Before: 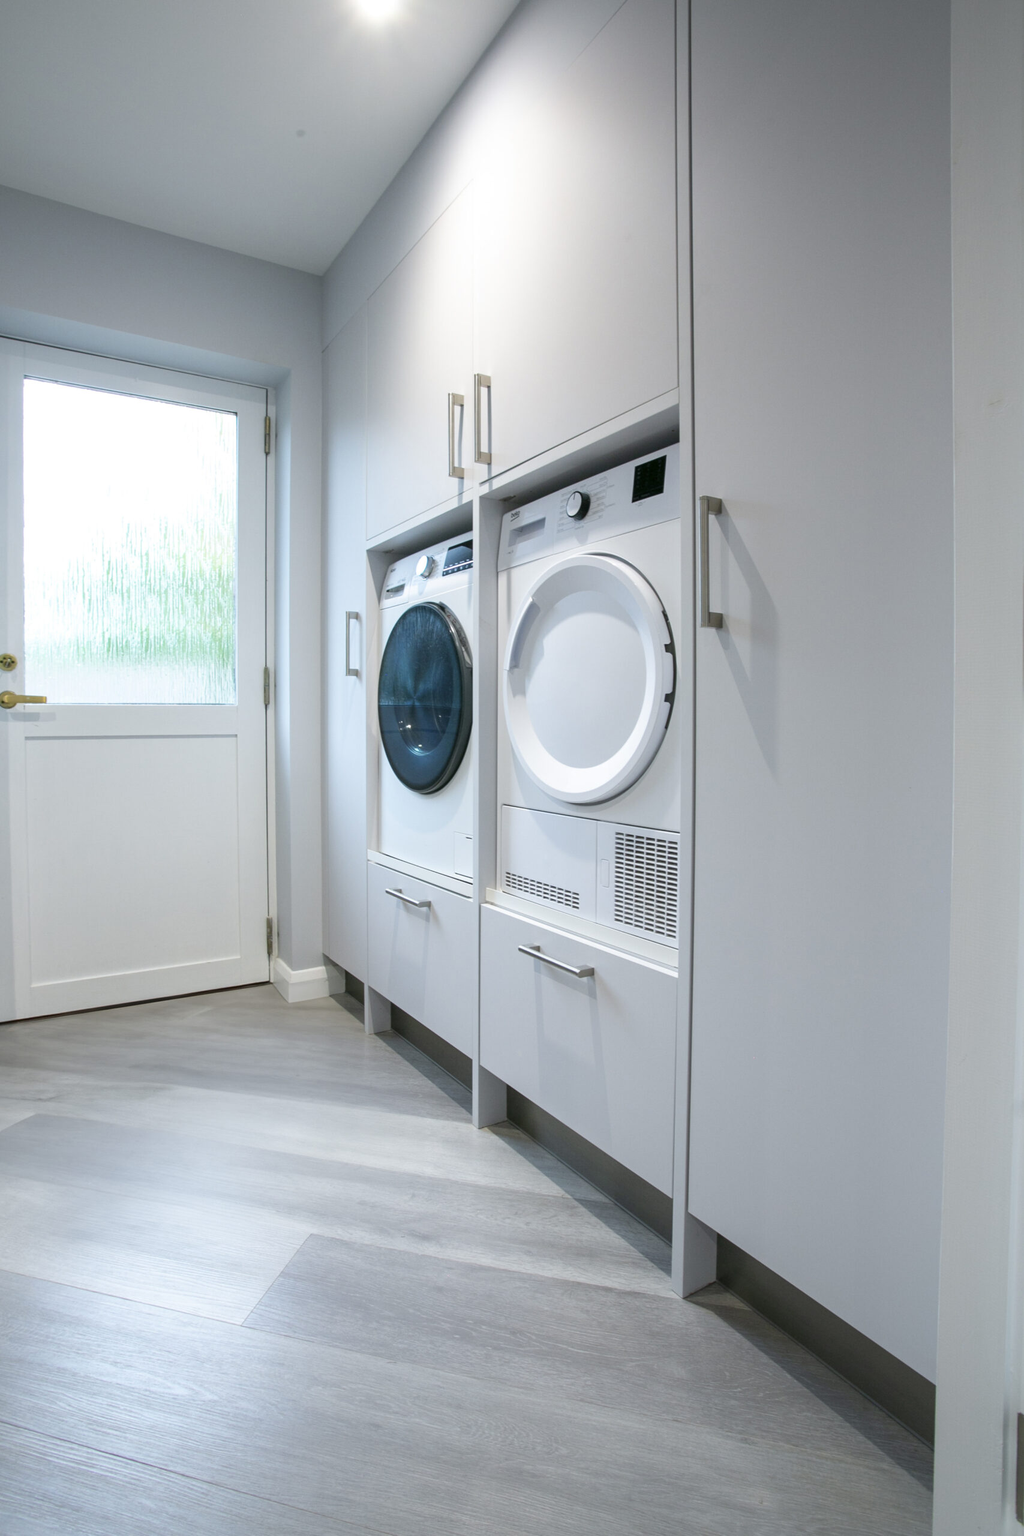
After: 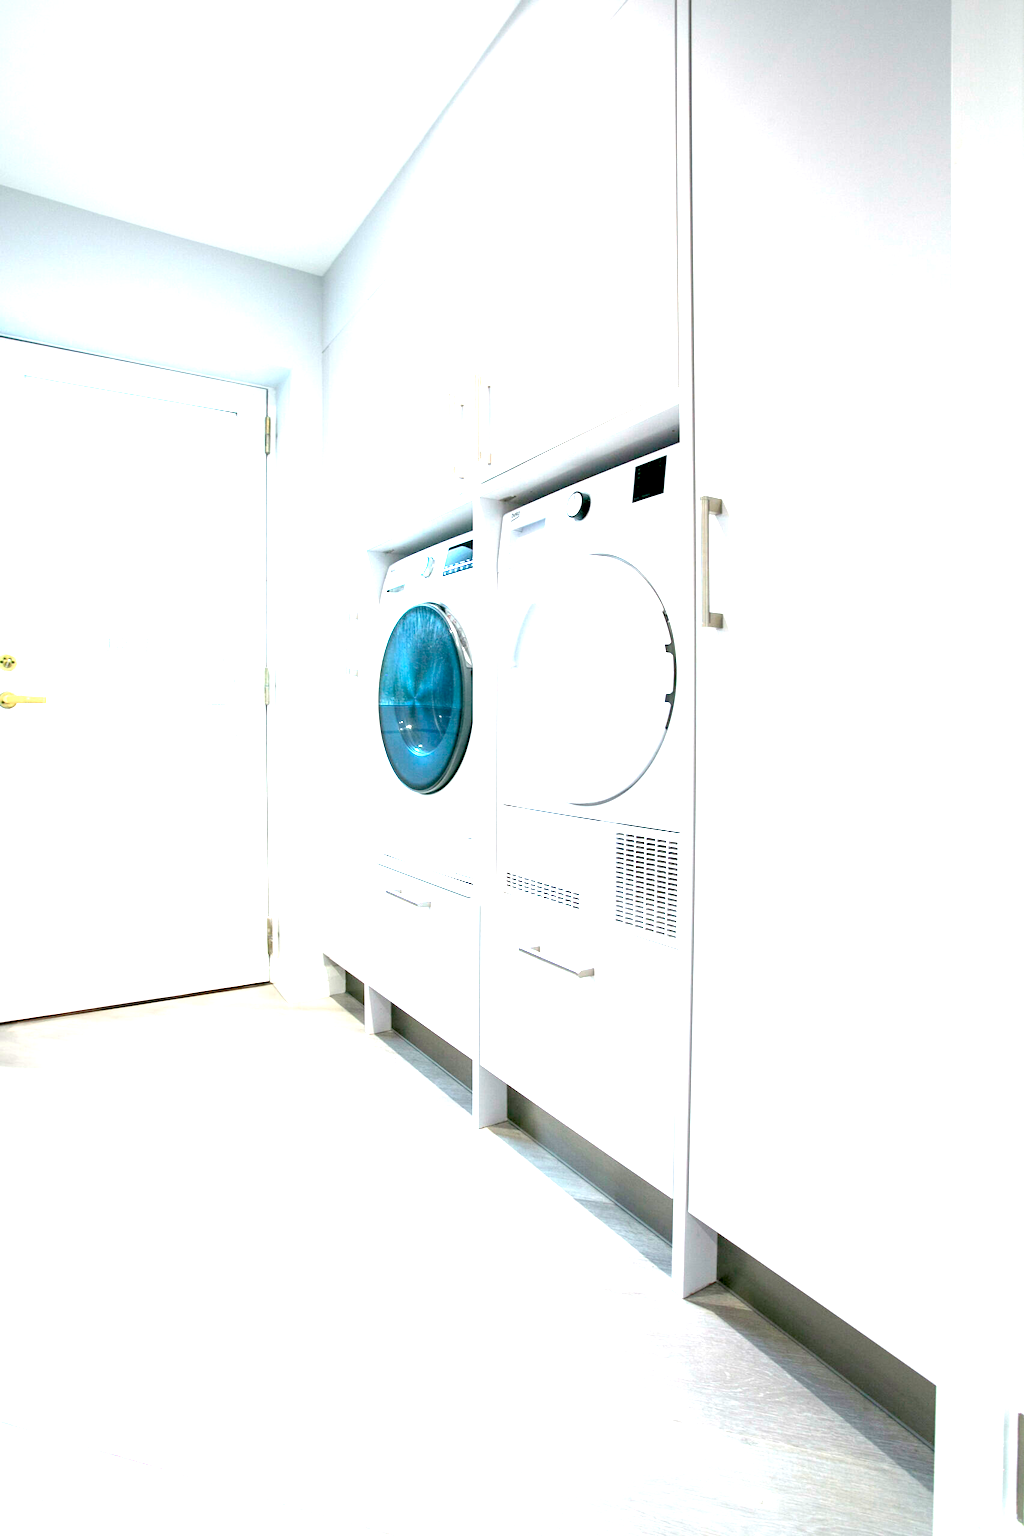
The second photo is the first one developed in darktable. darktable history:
white balance: red 1.009, blue 0.985
exposure: black level correction 0.005, exposure 2.084 EV, compensate highlight preservation false
